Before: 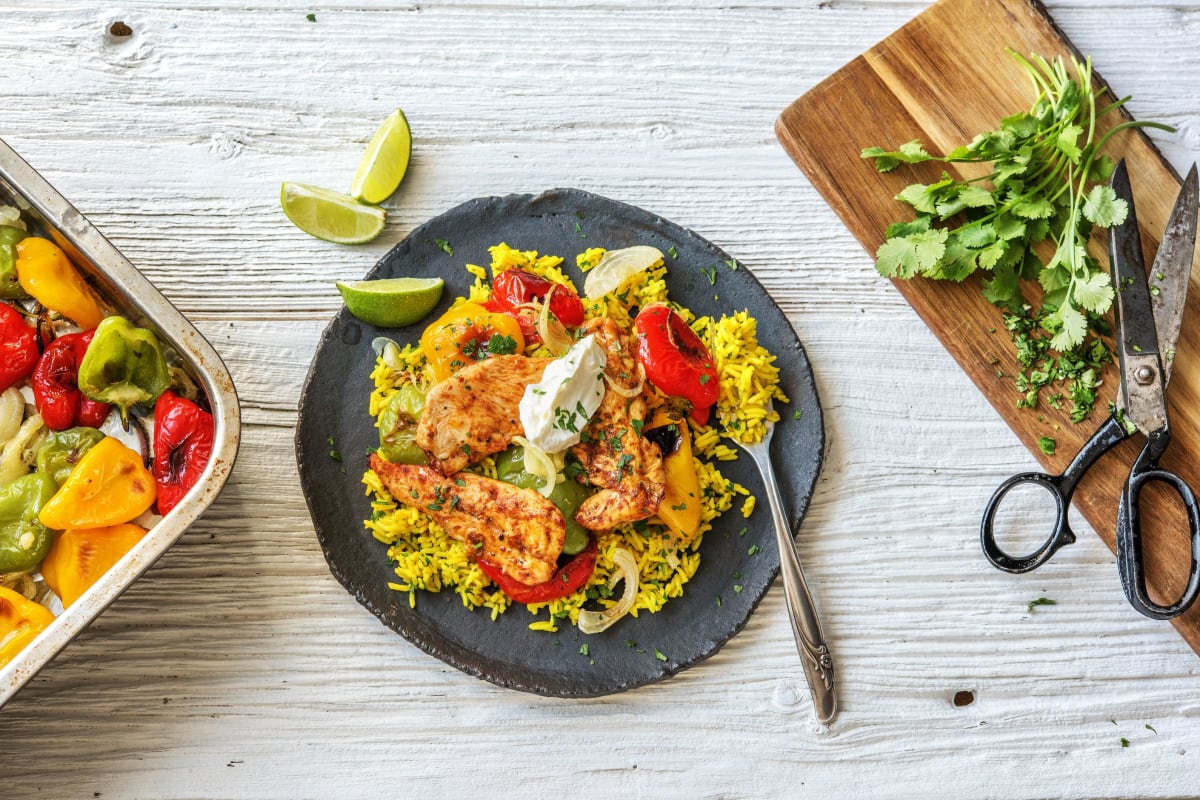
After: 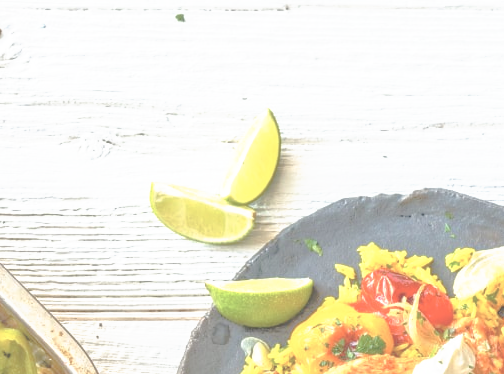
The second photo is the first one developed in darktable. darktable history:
crop and rotate: left 10.932%, top 0.099%, right 47.032%, bottom 53.143%
tone curve: curves: ch0 [(0, 0) (0.003, 0.326) (0.011, 0.332) (0.025, 0.352) (0.044, 0.378) (0.069, 0.4) (0.1, 0.416) (0.136, 0.432) (0.177, 0.468) (0.224, 0.509) (0.277, 0.554) (0.335, 0.6) (0.399, 0.642) (0.468, 0.693) (0.543, 0.753) (0.623, 0.818) (0.709, 0.897) (0.801, 0.974) (0.898, 0.991) (1, 1)], preserve colors none
tone equalizer: -7 EV 0.161 EV, -6 EV 0.601 EV, -5 EV 1.13 EV, -4 EV 1.32 EV, -3 EV 1.16 EV, -2 EV 0.6 EV, -1 EV 0.167 EV
